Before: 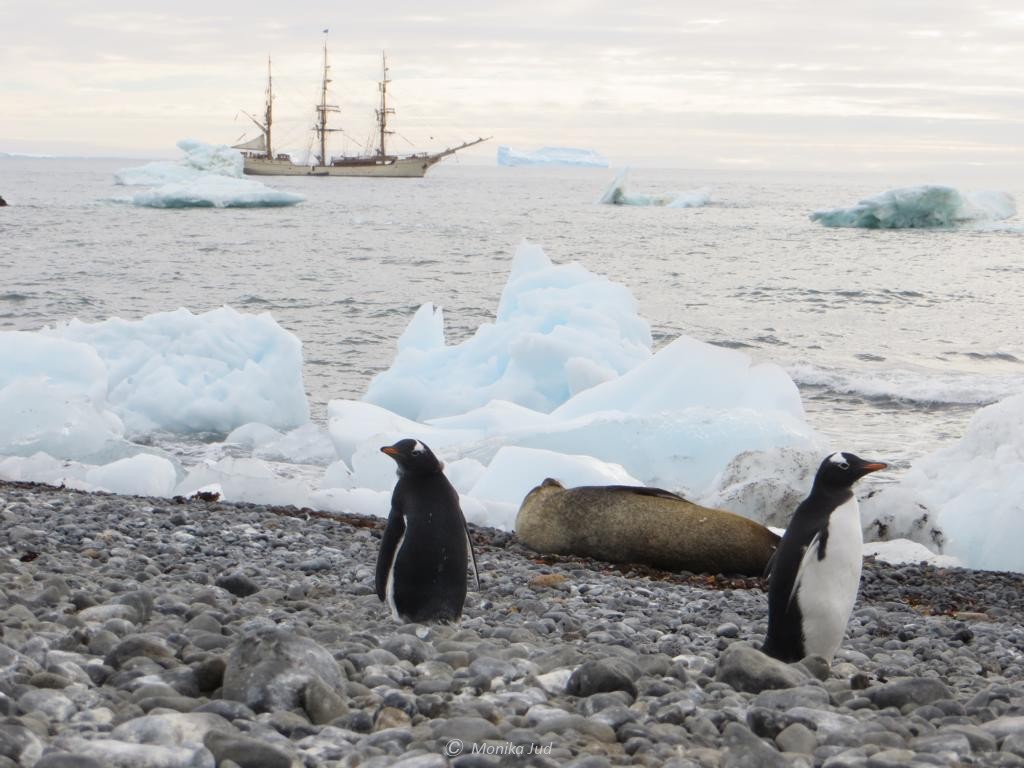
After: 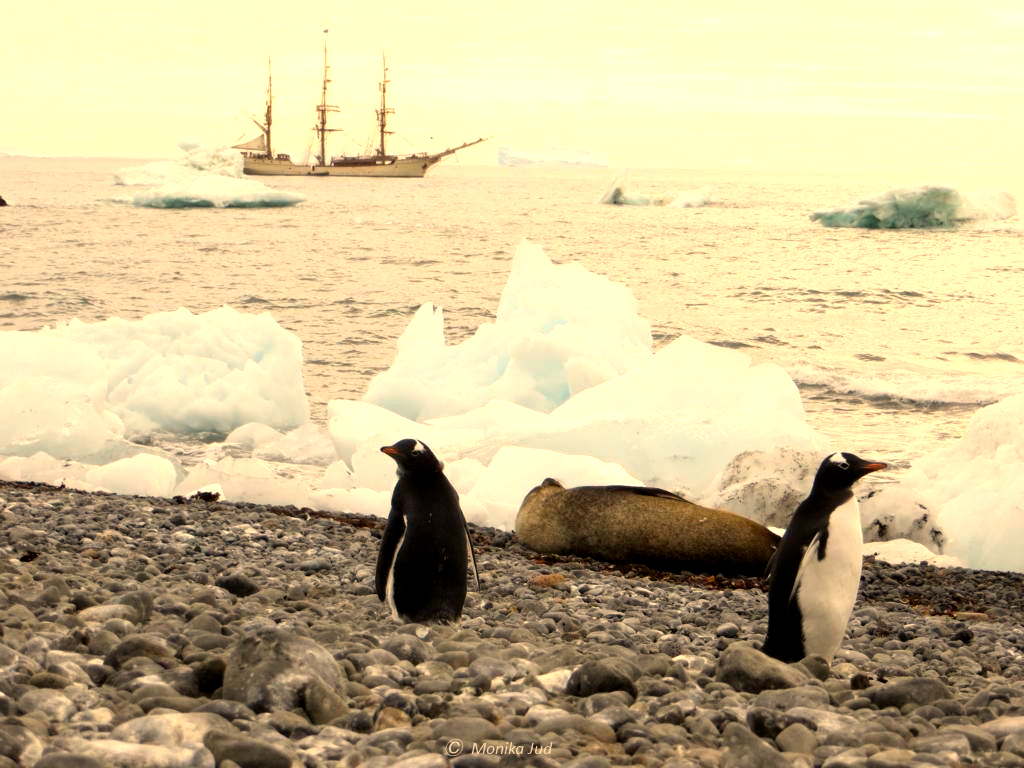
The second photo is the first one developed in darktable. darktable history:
color balance: lift [0.991, 1, 1, 1], gamma [0.996, 1, 1, 1], input saturation 98.52%, contrast 20.34%, output saturation 103.72%
white balance: red 1.138, green 0.996, blue 0.812
